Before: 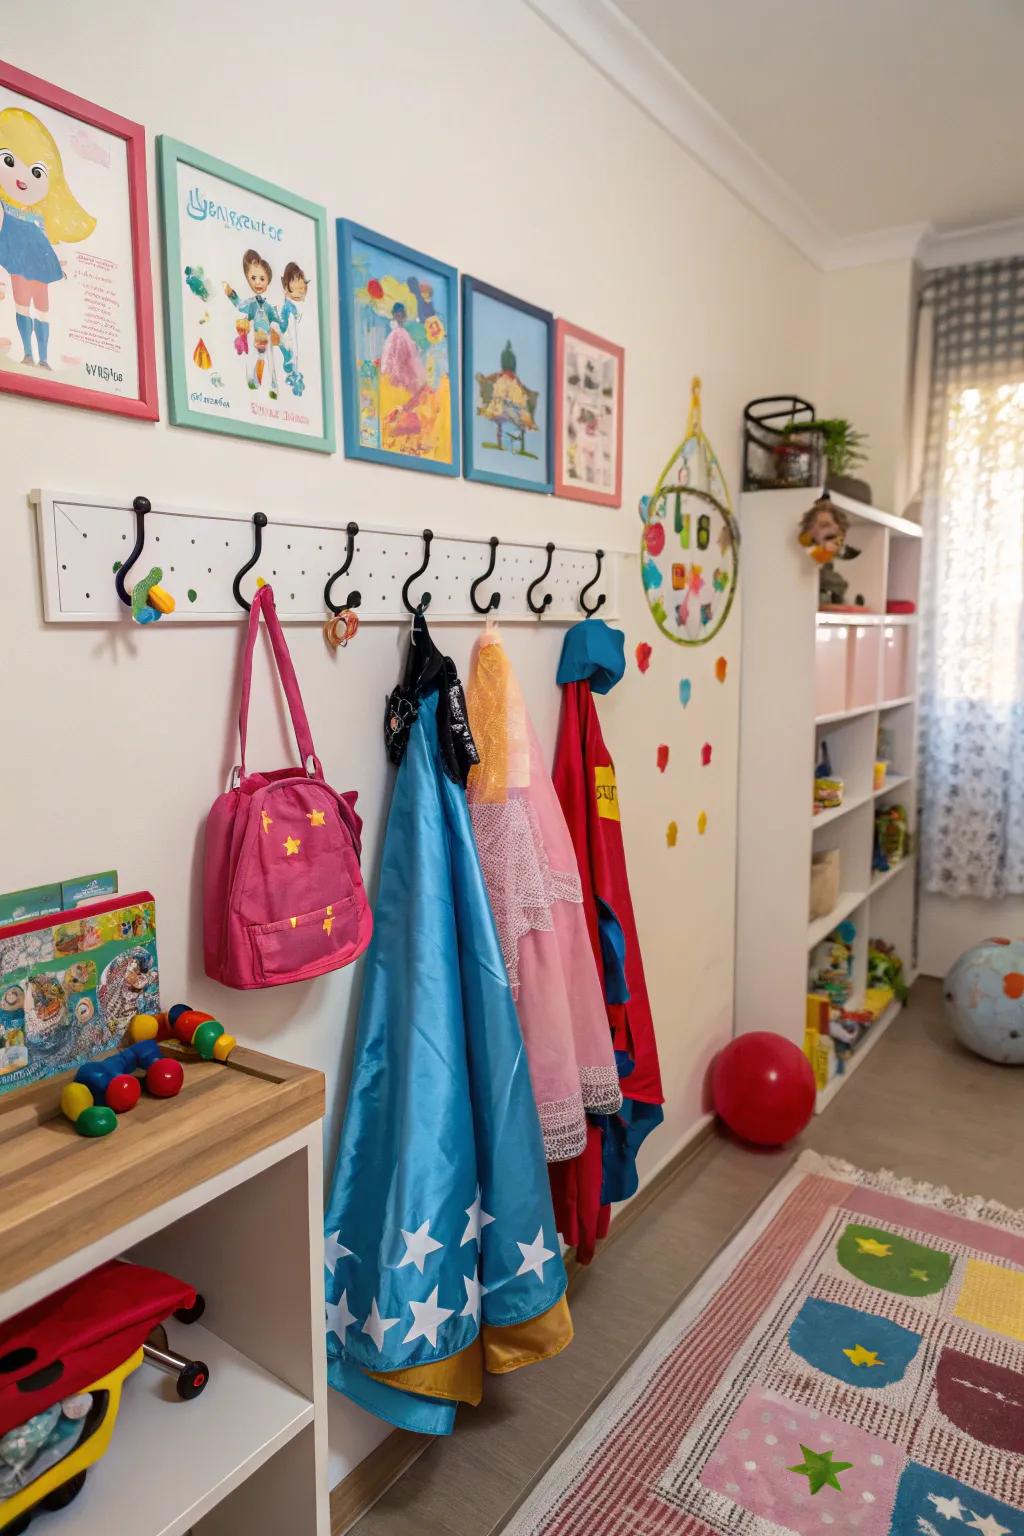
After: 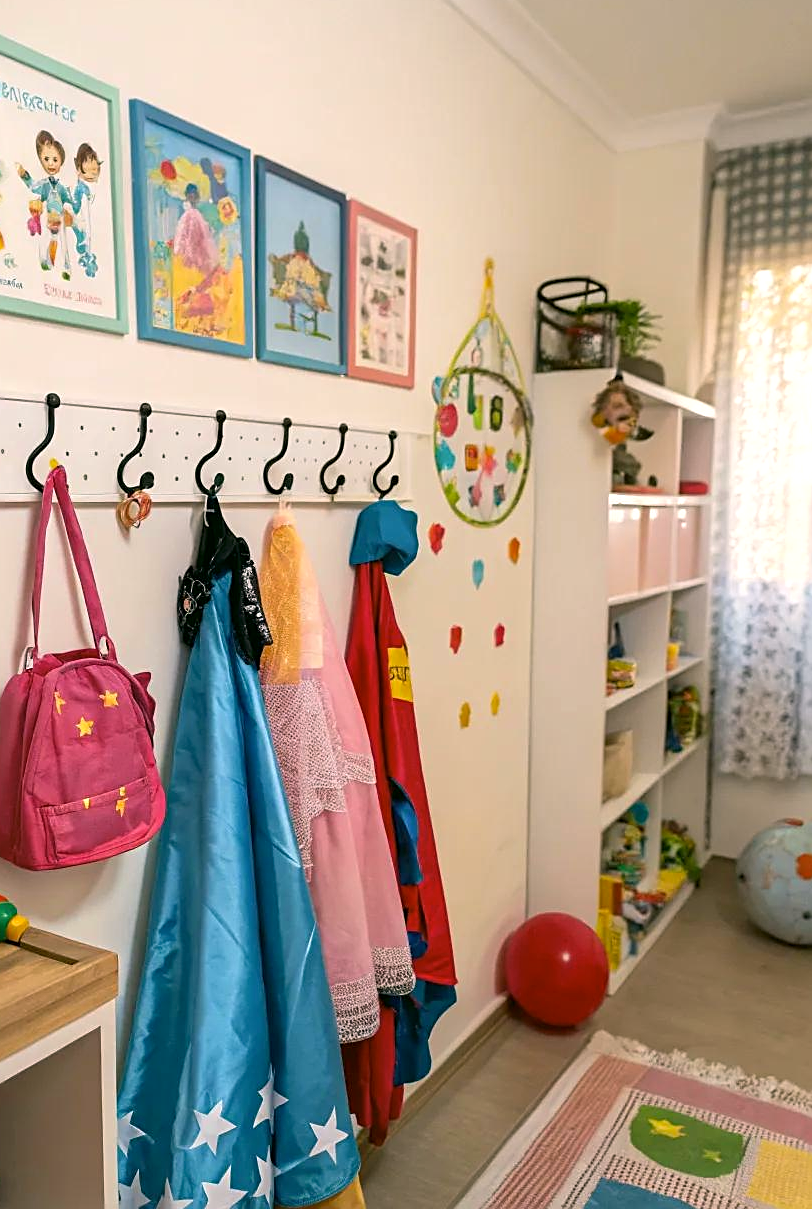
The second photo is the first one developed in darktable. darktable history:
color correction: highlights a* 4.21, highlights b* 4.92, shadows a* -7.99, shadows b* 4.64
exposure: exposure 0.179 EV, compensate highlight preservation false
sharpen: on, module defaults
crop and rotate: left 20.302%, top 7.777%, right 0.363%, bottom 13.477%
